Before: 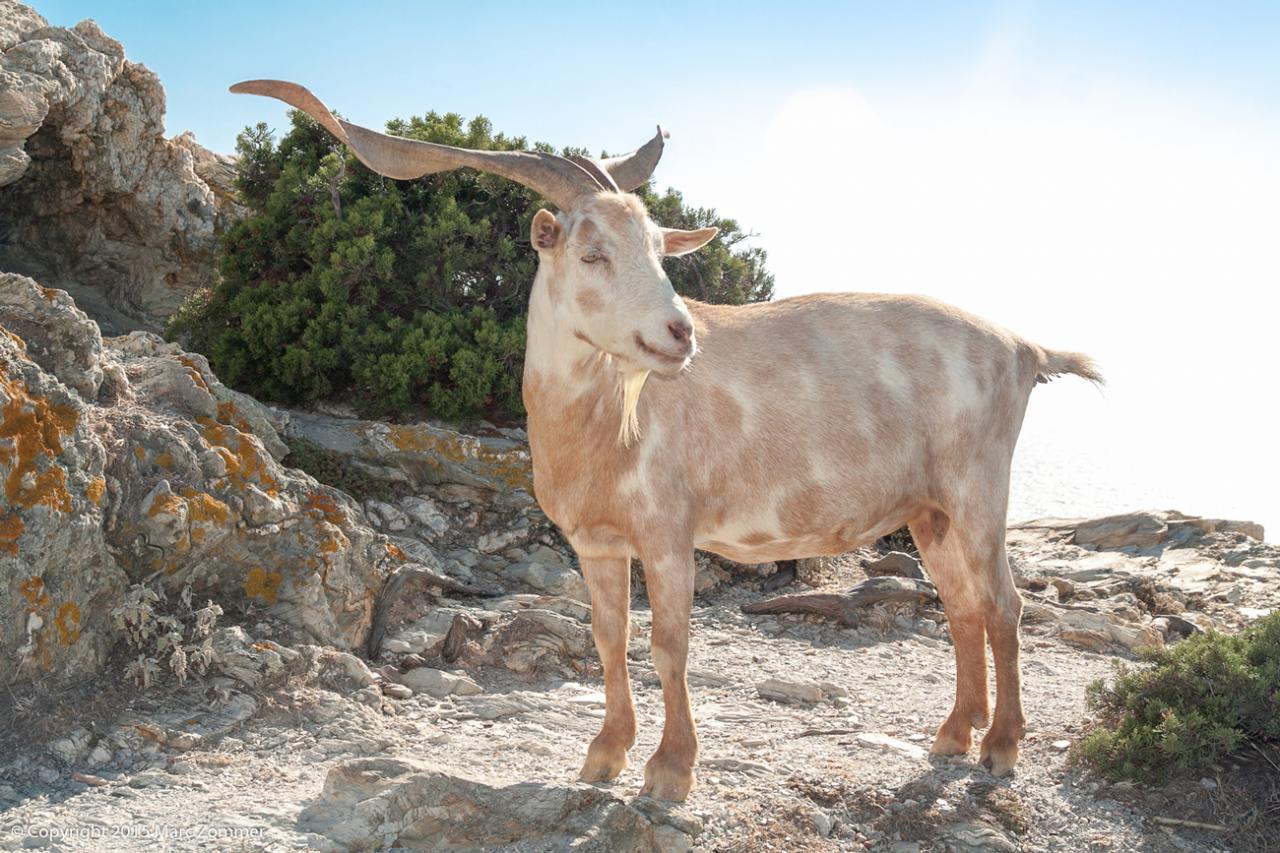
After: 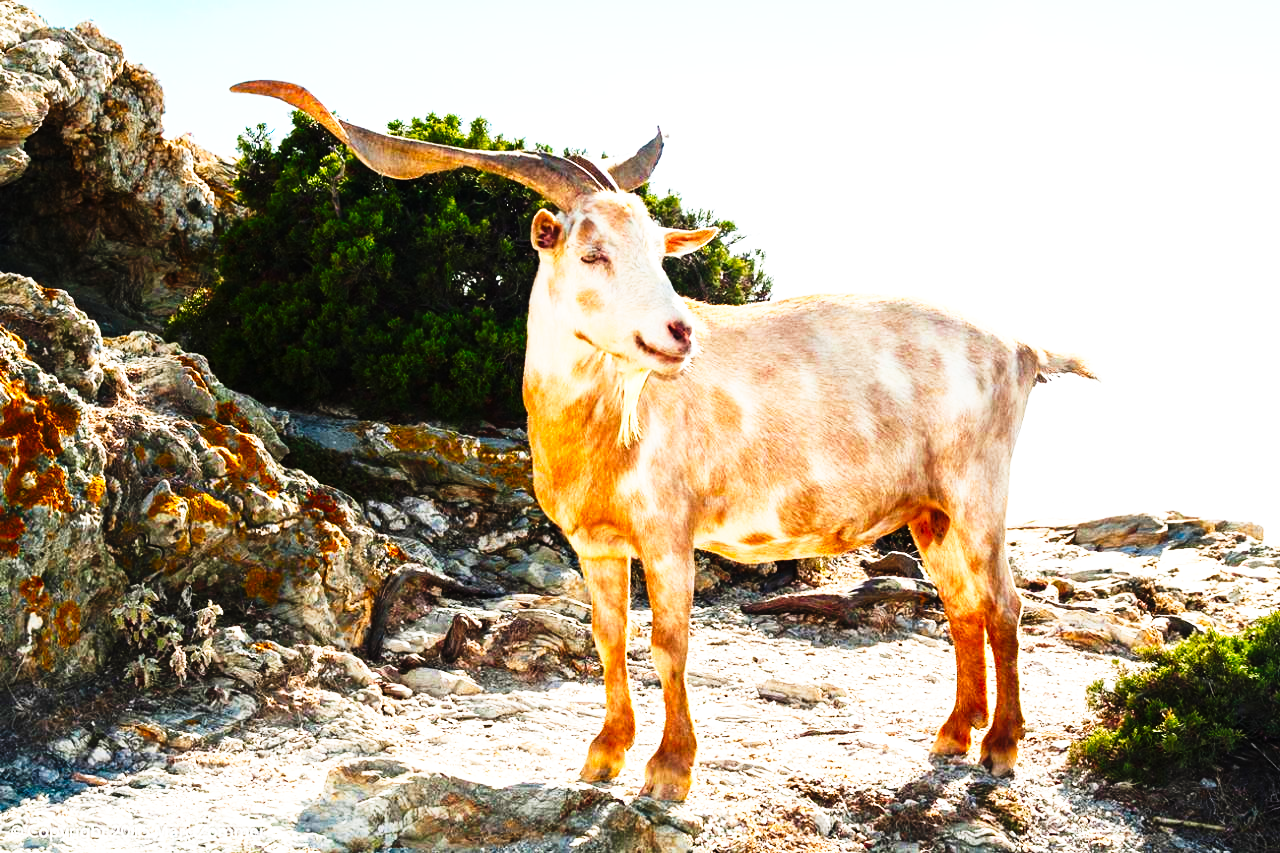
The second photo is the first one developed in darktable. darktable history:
tone curve: curves: ch0 [(0, 0) (0.003, 0.002) (0.011, 0.005) (0.025, 0.011) (0.044, 0.017) (0.069, 0.021) (0.1, 0.027) (0.136, 0.035) (0.177, 0.05) (0.224, 0.076) (0.277, 0.126) (0.335, 0.212) (0.399, 0.333) (0.468, 0.473) (0.543, 0.627) (0.623, 0.784) (0.709, 0.9) (0.801, 0.963) (0.898, 0.988) (1, 1)], preserve colors none
color balance rgb: linear chroma grading › global chroma 9%, perceptual saturation grading › global saturation 36%, perceptual saturation grading › shadows 35%, perceptual brilliance grading › global brilliance 15%, perceptual brilliance grading › shadows -35%, global vibrance 15%
